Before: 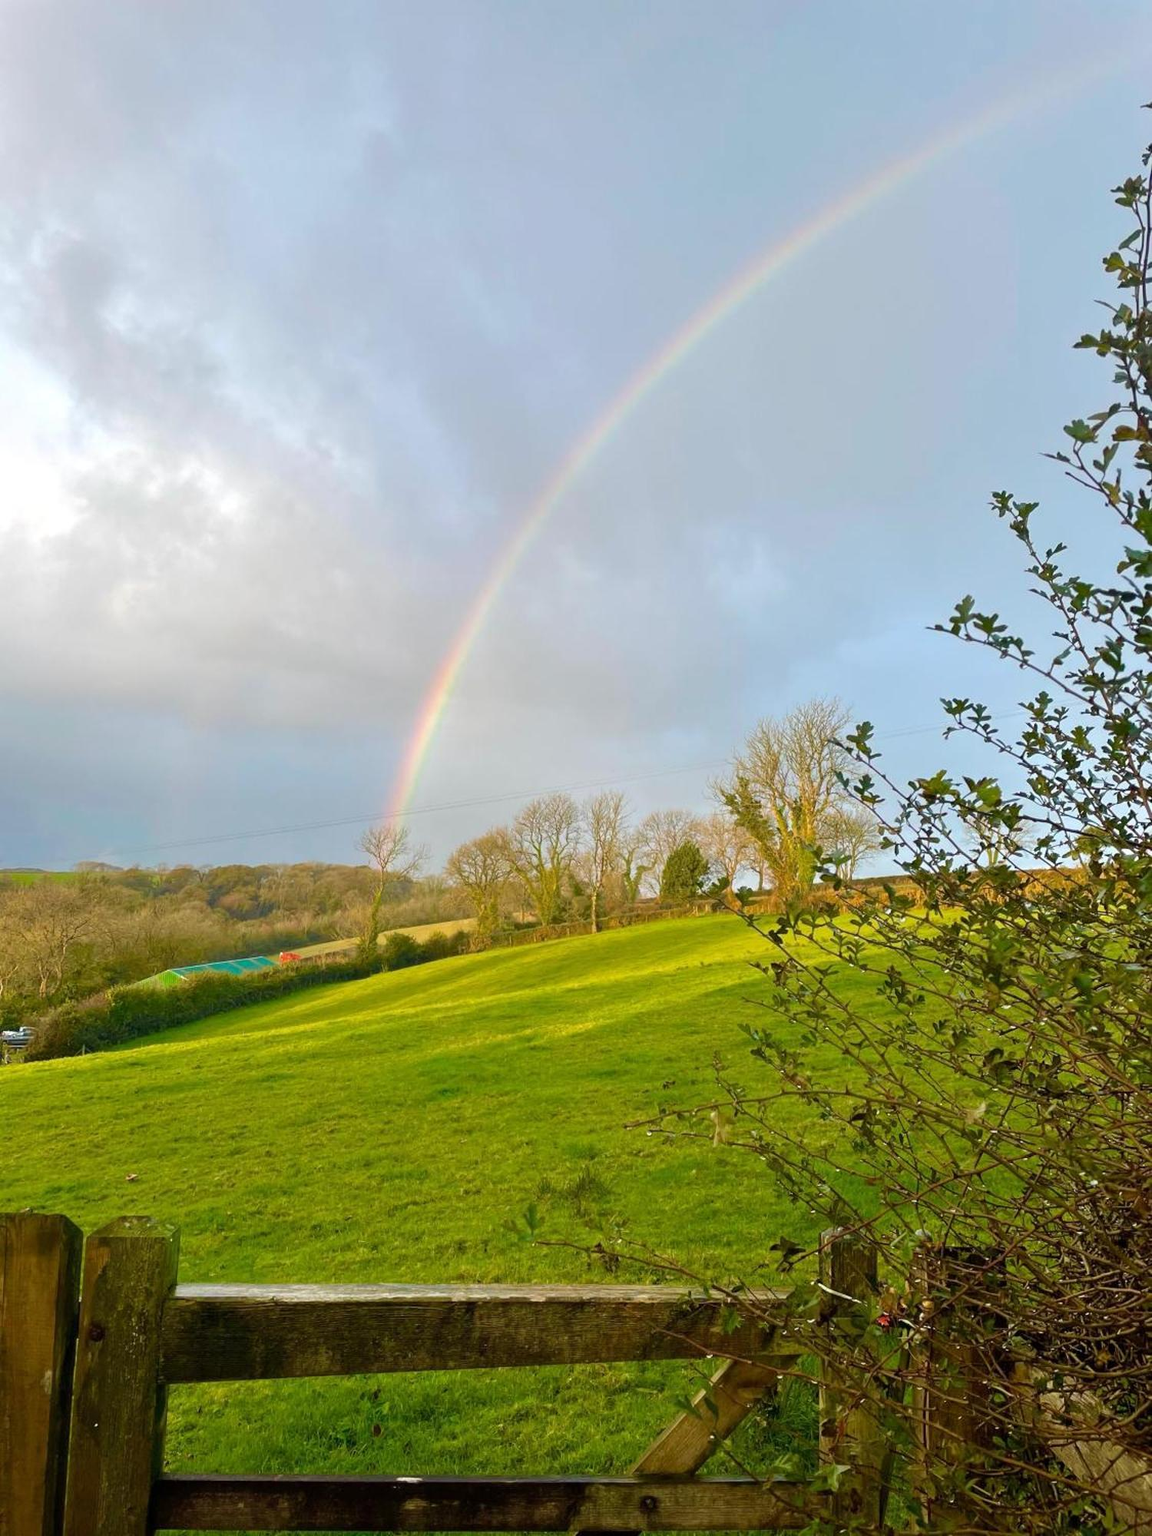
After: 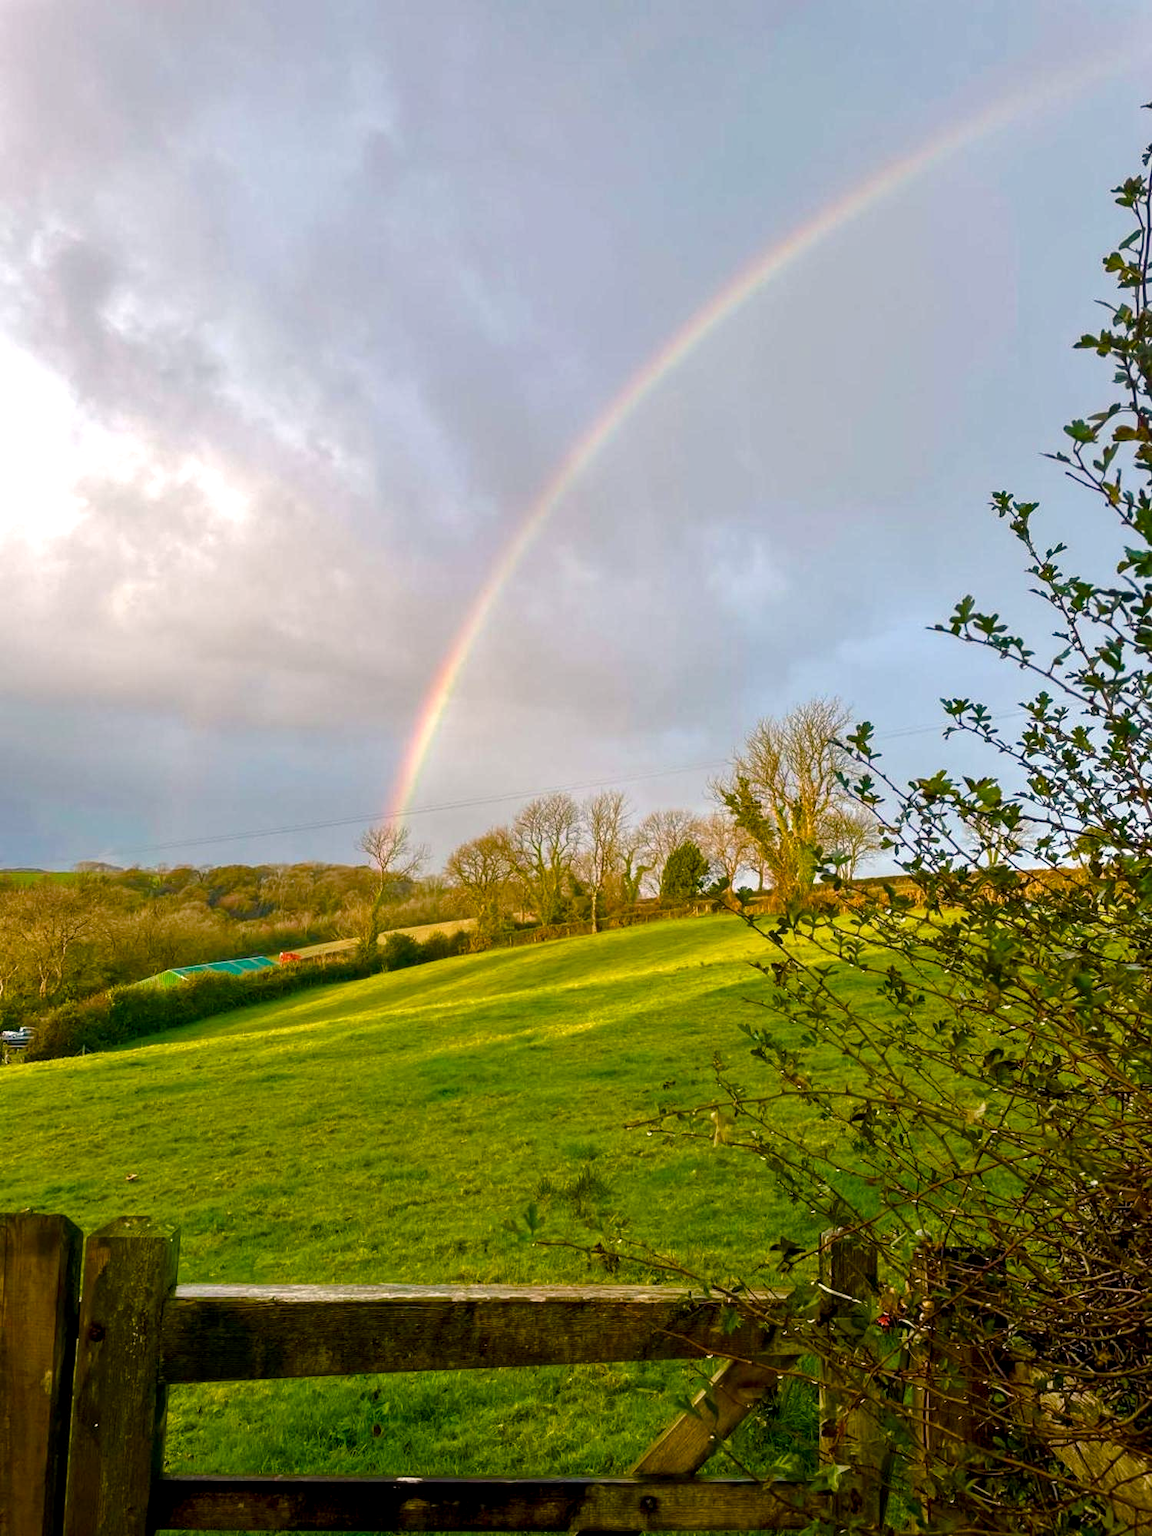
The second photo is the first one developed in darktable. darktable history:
color balance rgb: shadows lift › chroma 1%, shadows lift › hue 217.2°, power › hue 310.8°, highlights gain › chroma 2%, highlights gain › hue 44.4°, global offset › luminance 0.25%, global offset › hue 171.6°, perceptual saturation grading › global saturation 14.09%, perceptual saturation grading › highlights -30%, perceptual saturation grading › shadows 50.67%, global vibrance 25%, contrast 20%
shadows and highlights: radius 121.13, shadows 21.4, white point adjustment -9.72, highlights -14.39, soften with gaussian
local contrast: on, module defaults
